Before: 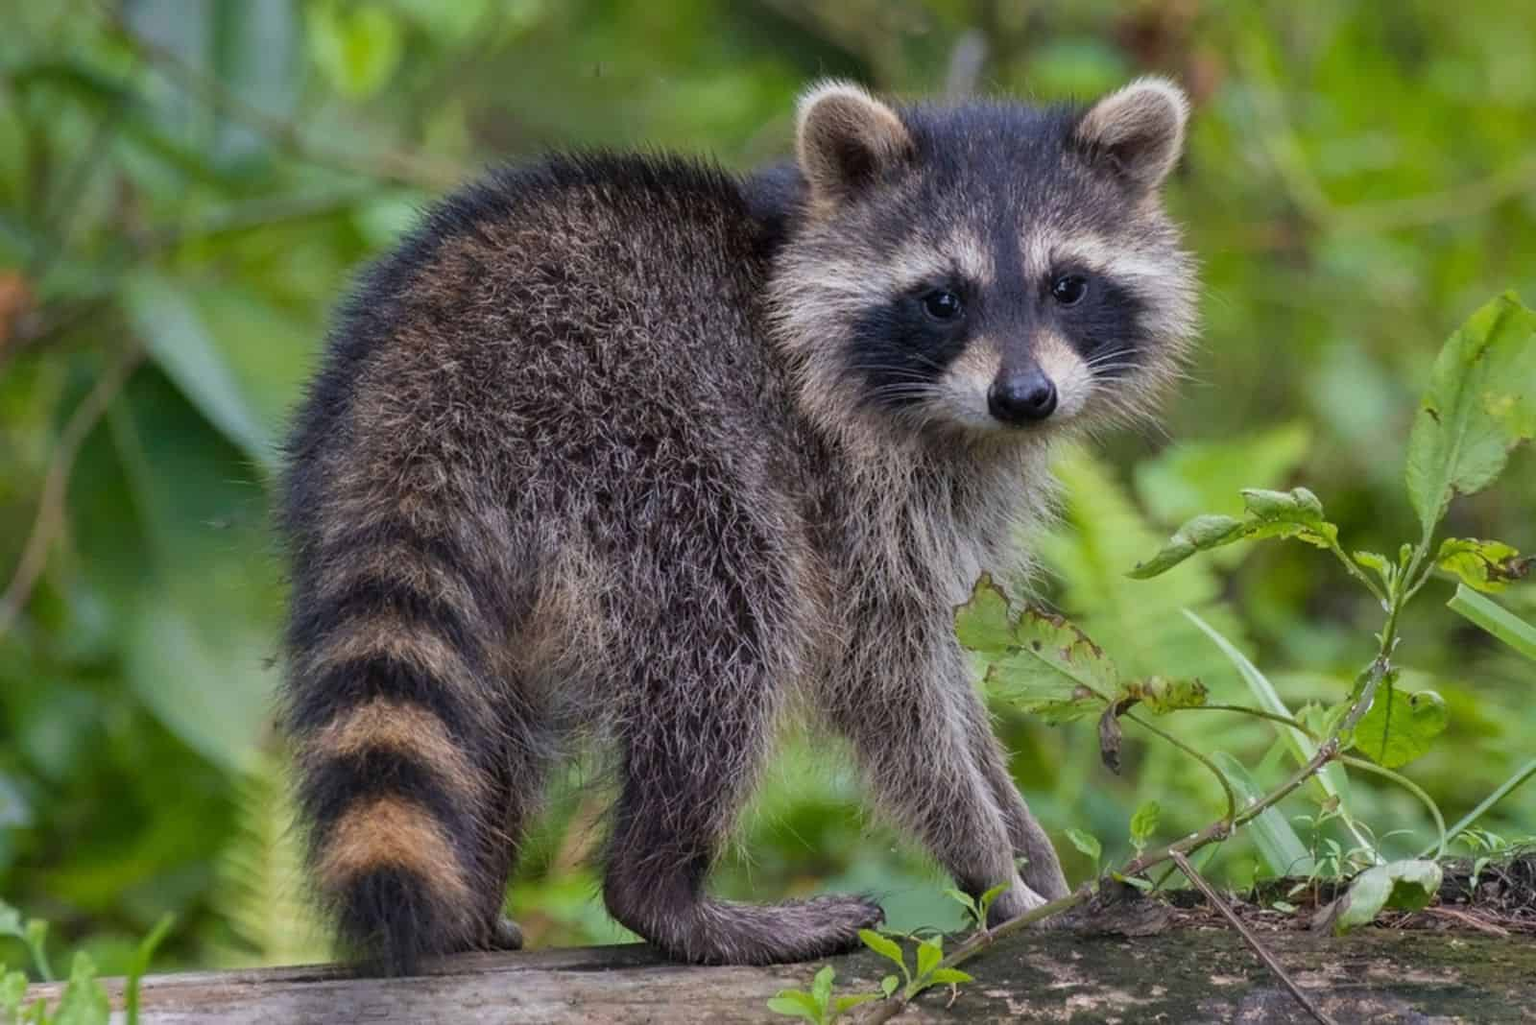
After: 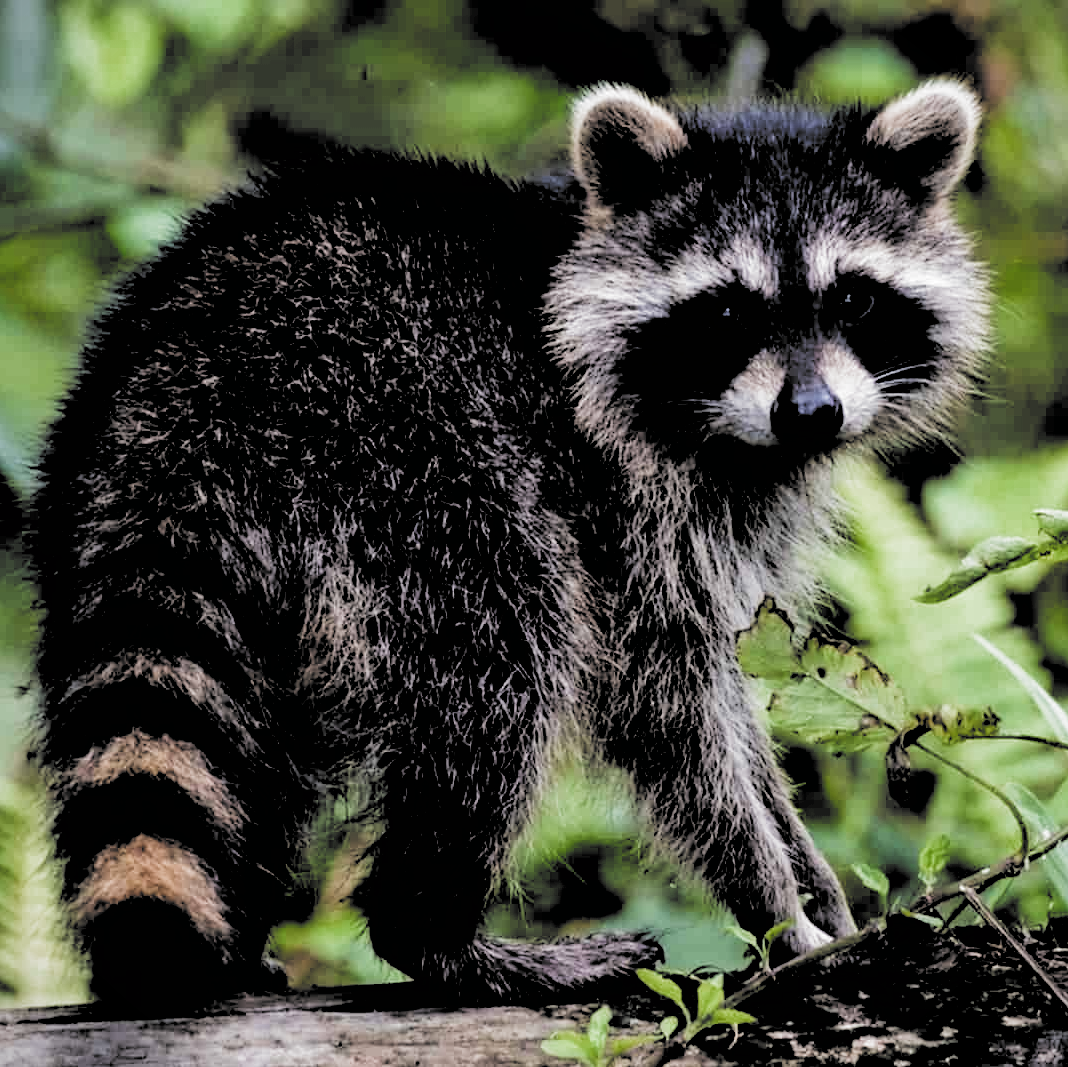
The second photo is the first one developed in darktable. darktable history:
crop and rotate: left 16.14%, right 17.076%
vignetting: fall-off start 115.94%, fall-off radius 58.67%, brightness -0.533, saturation -0.515
filmic rgb: black relative exposure -1.04 EV, white relative exposure 2.07 EV, hardness 1.49, contrast 2.244, color science v5 (2021), contrast in shadows safe, contrast in highlights safe
